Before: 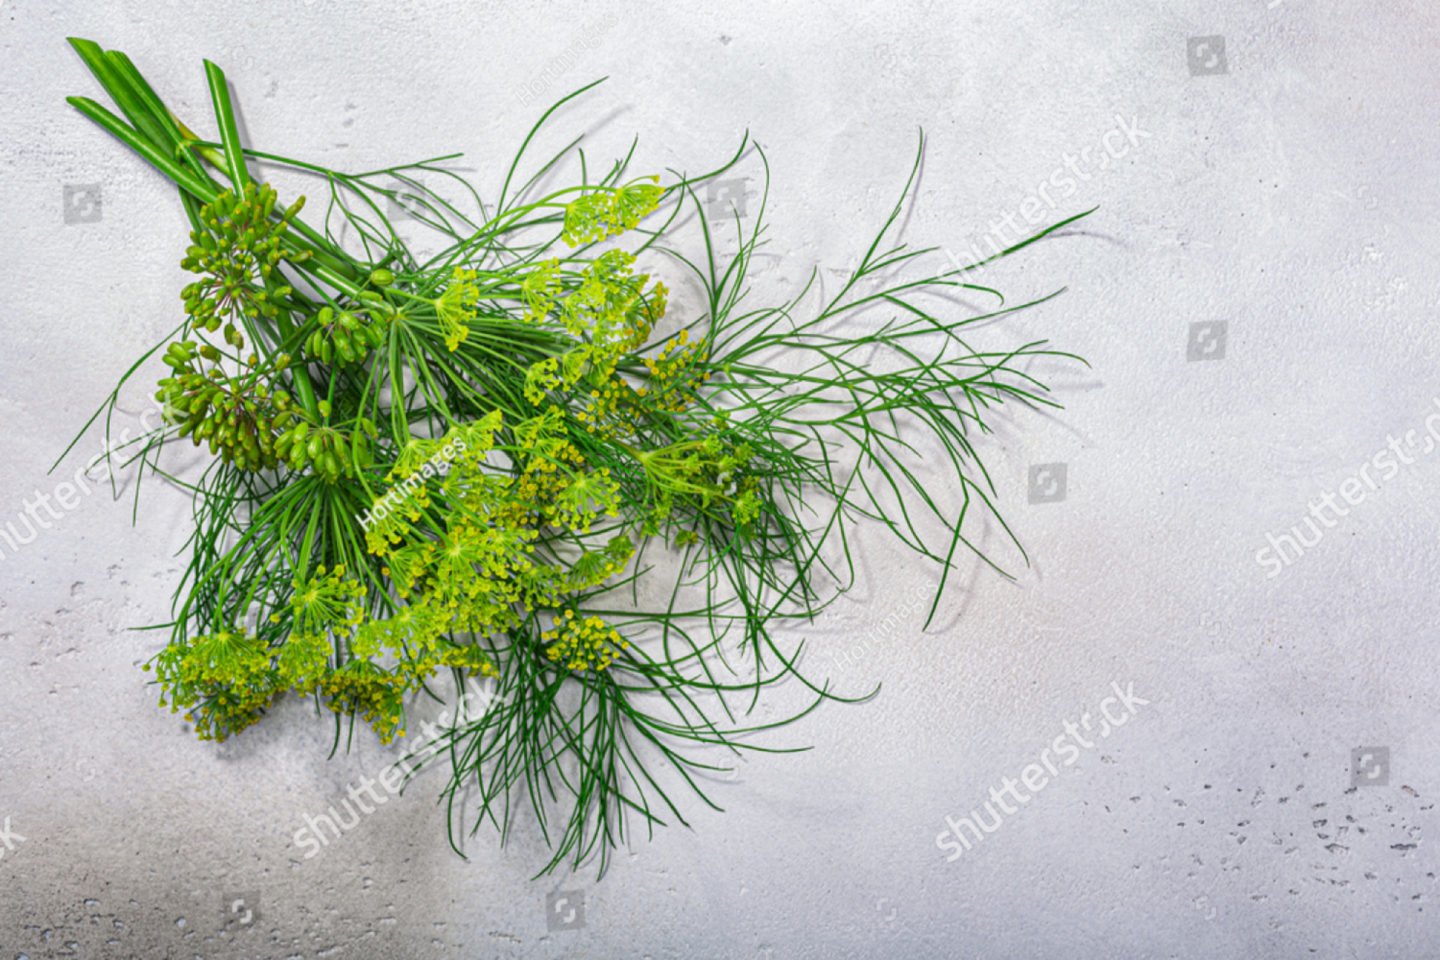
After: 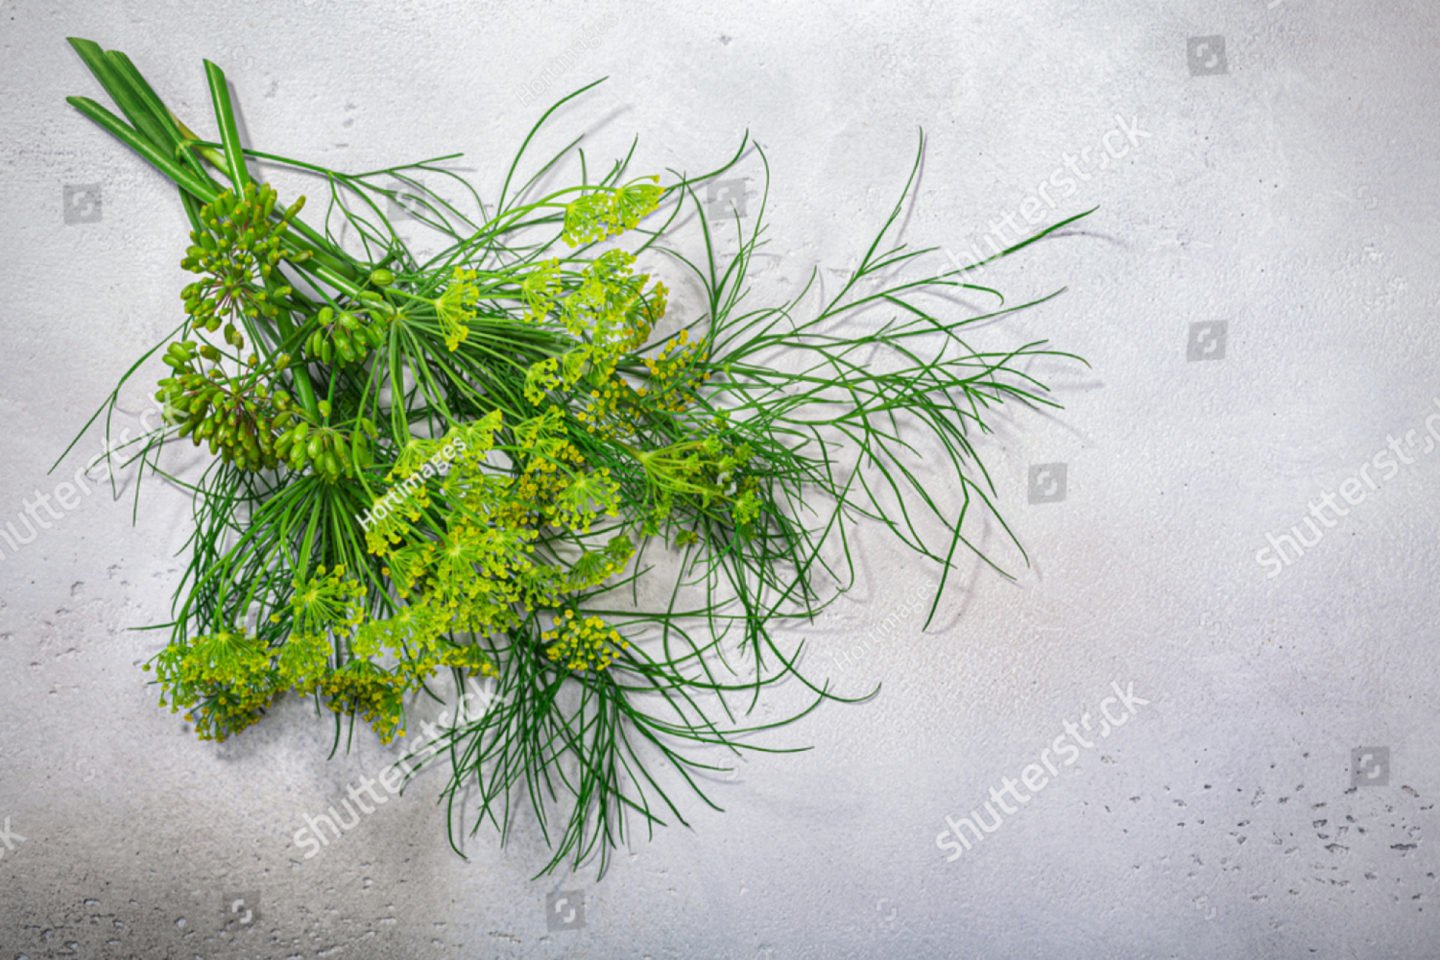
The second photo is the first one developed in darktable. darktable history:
color correction: highlights b* 0.004
vignetting: fall-off radius 61.03%, unbound false
